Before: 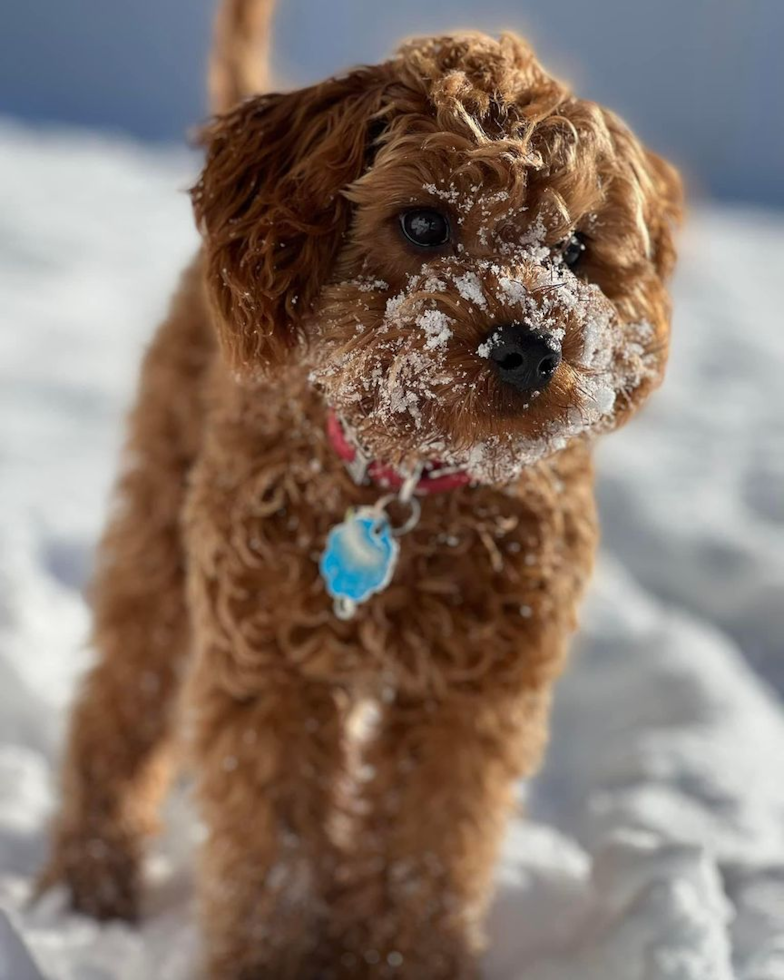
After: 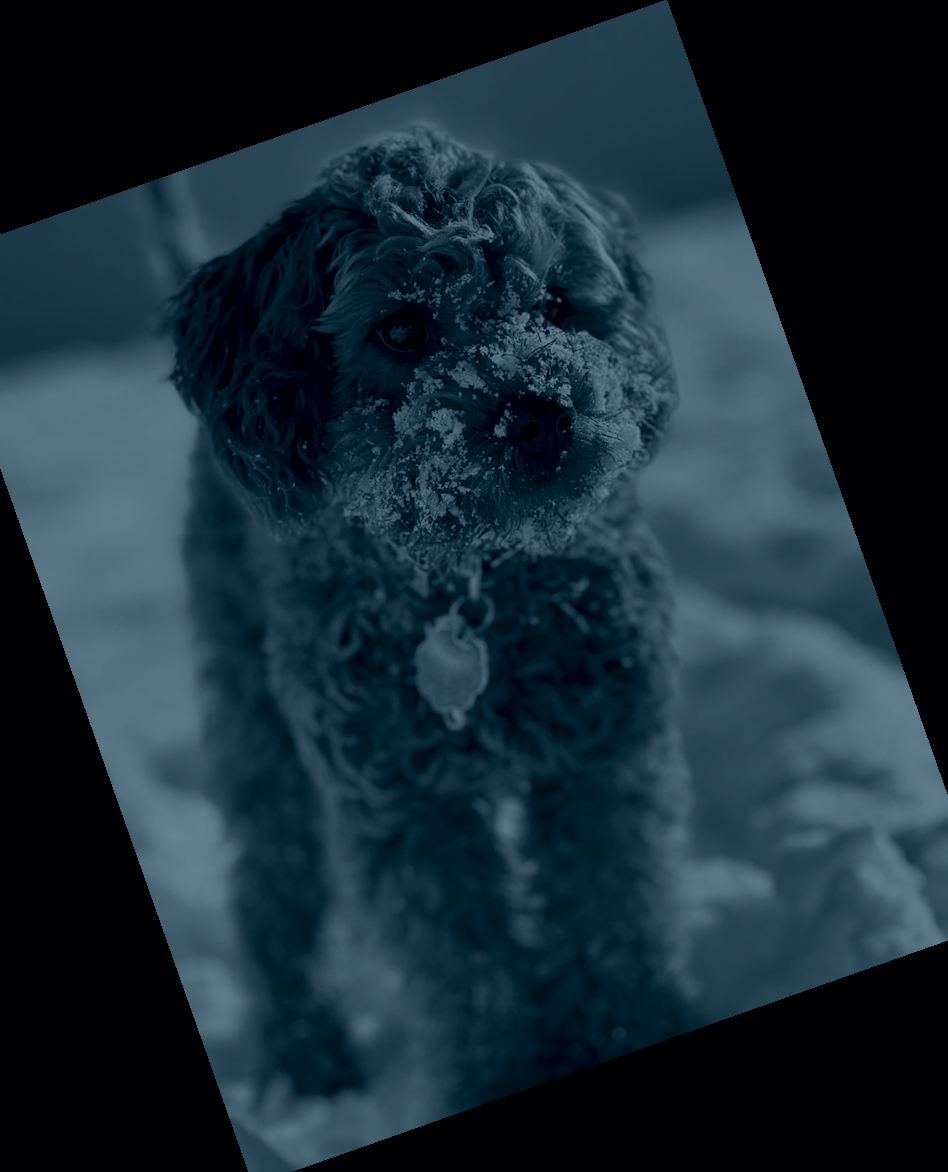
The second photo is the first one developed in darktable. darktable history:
colorize: hue 194.4°, saturation 29%, source mix 61.75%, lightness 3.98%, version 1
crop and rotate: angle 19.43°, left 6.812%, right 4.125%, bottom 1.087%
